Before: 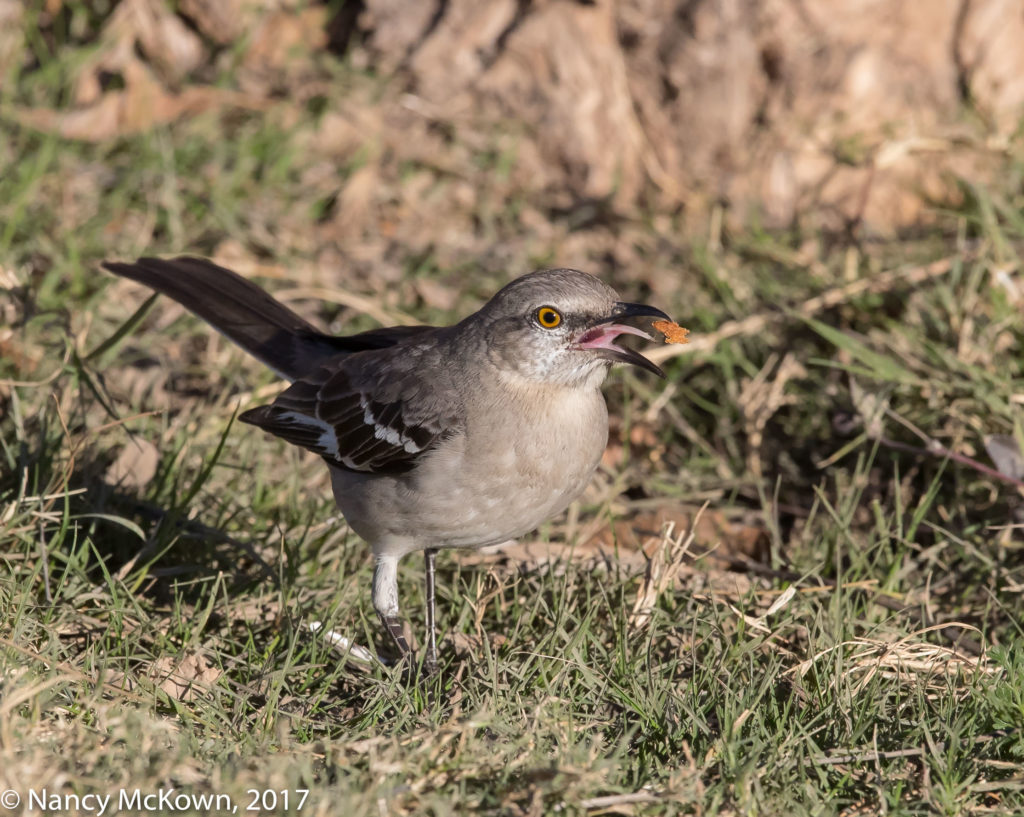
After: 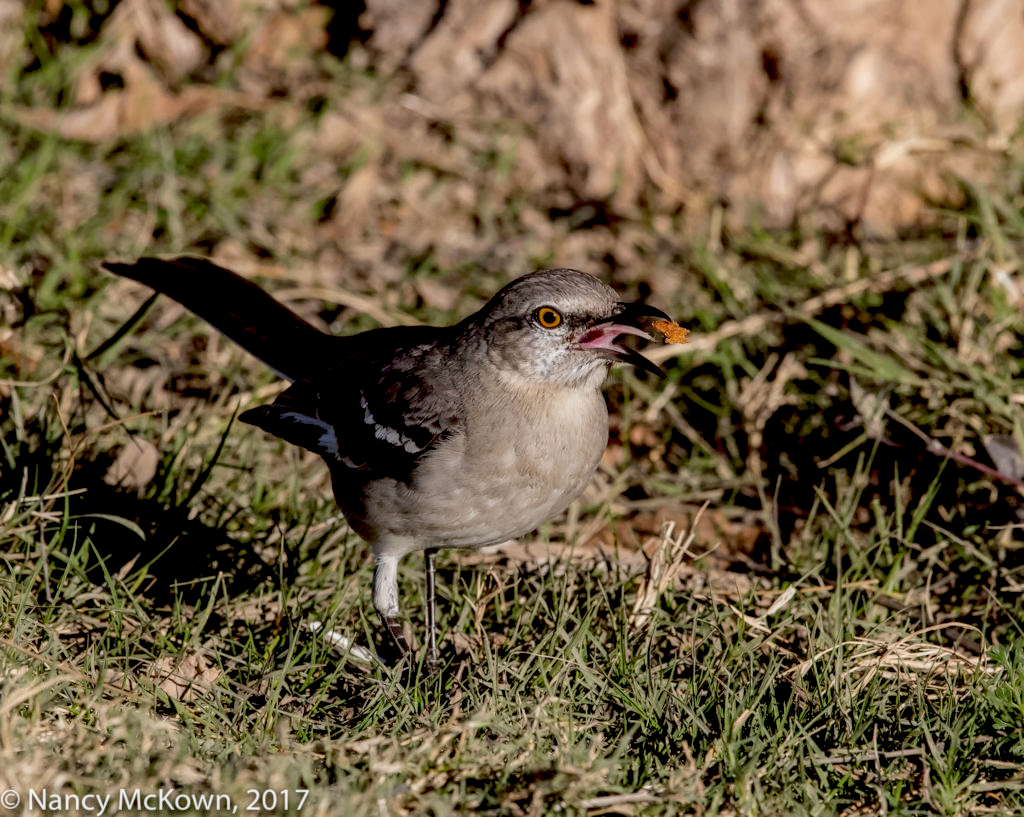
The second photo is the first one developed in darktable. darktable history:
exposure: black level correction 0.046, exposure -0.234 EV, compensate exposure bias true, compensate highlight preservation false
local contrast: on, module defaults
